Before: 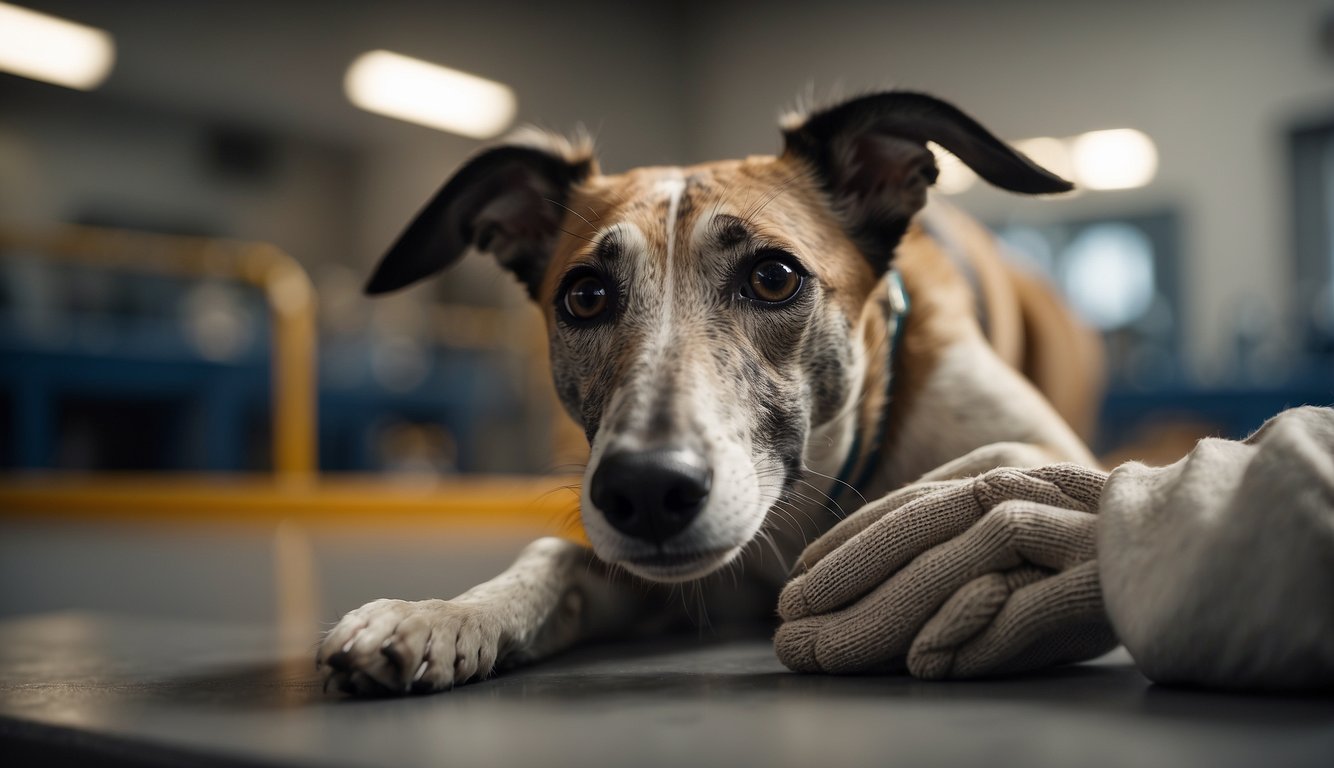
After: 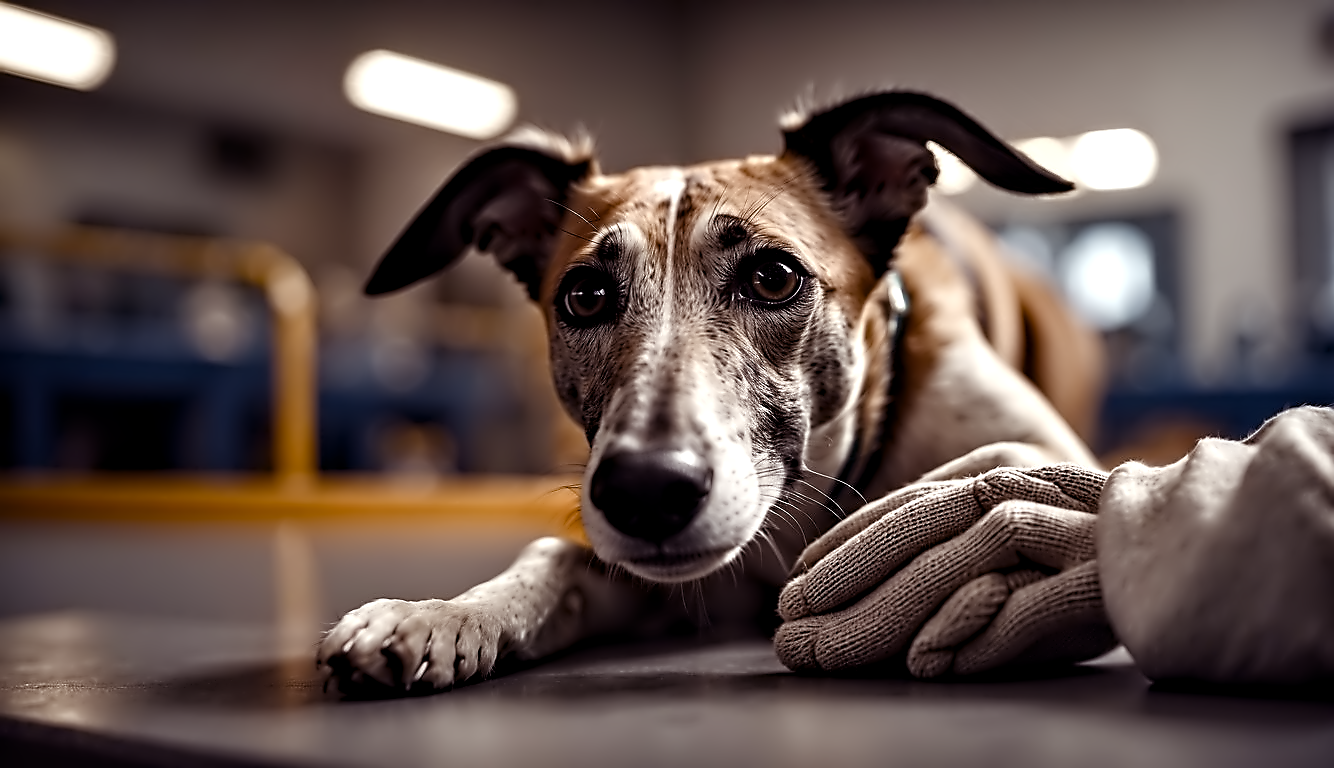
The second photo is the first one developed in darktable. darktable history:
sharpen: on, module defaults
contrast equalizer: y [[0.5, 0.542, 0.583, 0.625, 0.667, 0.708], [0.5 ×6], [0.5 ×6], [0, 0.033, 0.067, 0.1, 0.133, 0.167], [0, 0.05, 0.1, 0.15, 0.2, 0.25]]
color balance rgb: power › luminance -7.863%, power › chroma 1.315%, power › hue 330.35°, highlights gain › luminance 17.849%, perceptual saturation grading › global saturation 20%, perceptual saturation grading › highlights -50.45%, perceptual saturation grading › shadows 30.662%
